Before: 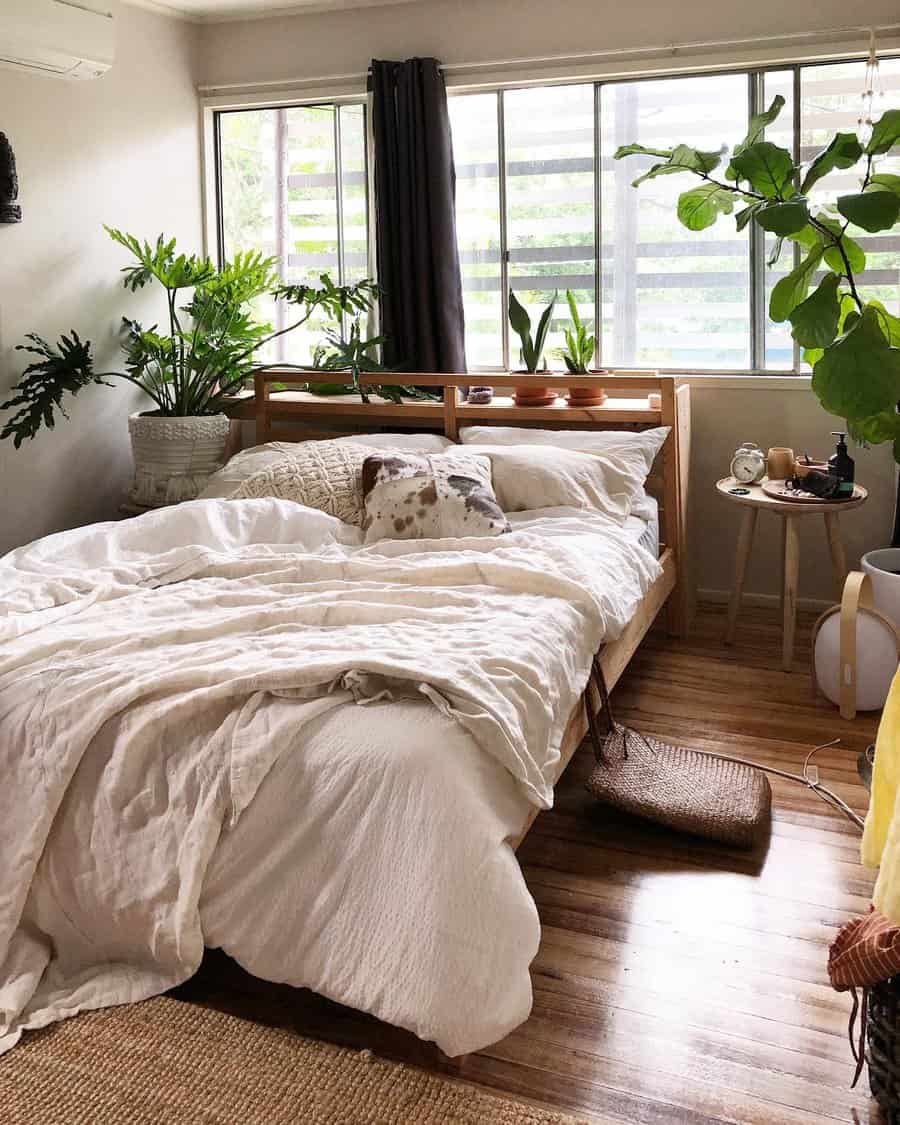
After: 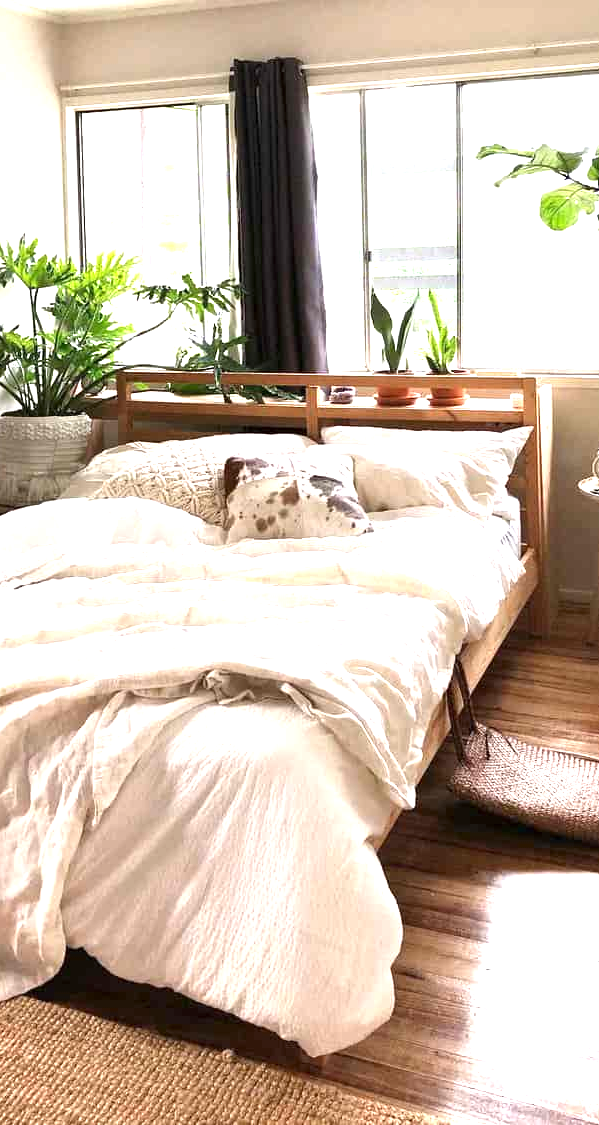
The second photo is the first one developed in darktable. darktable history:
crop: left 15.419%, right 17.914%
exposure: exposure 1.223 EV, compensate highlight preservation false
